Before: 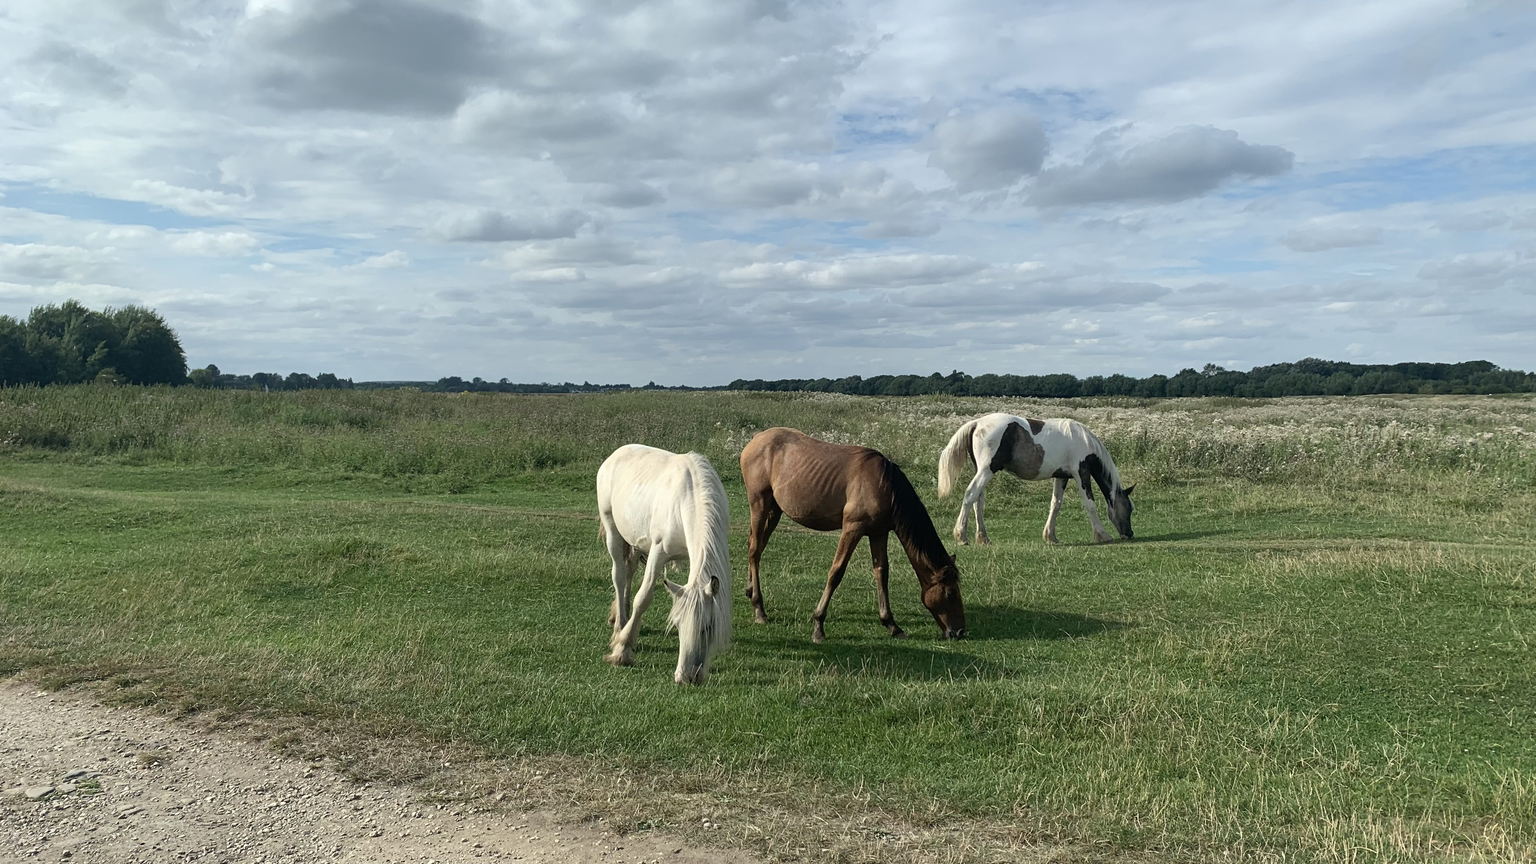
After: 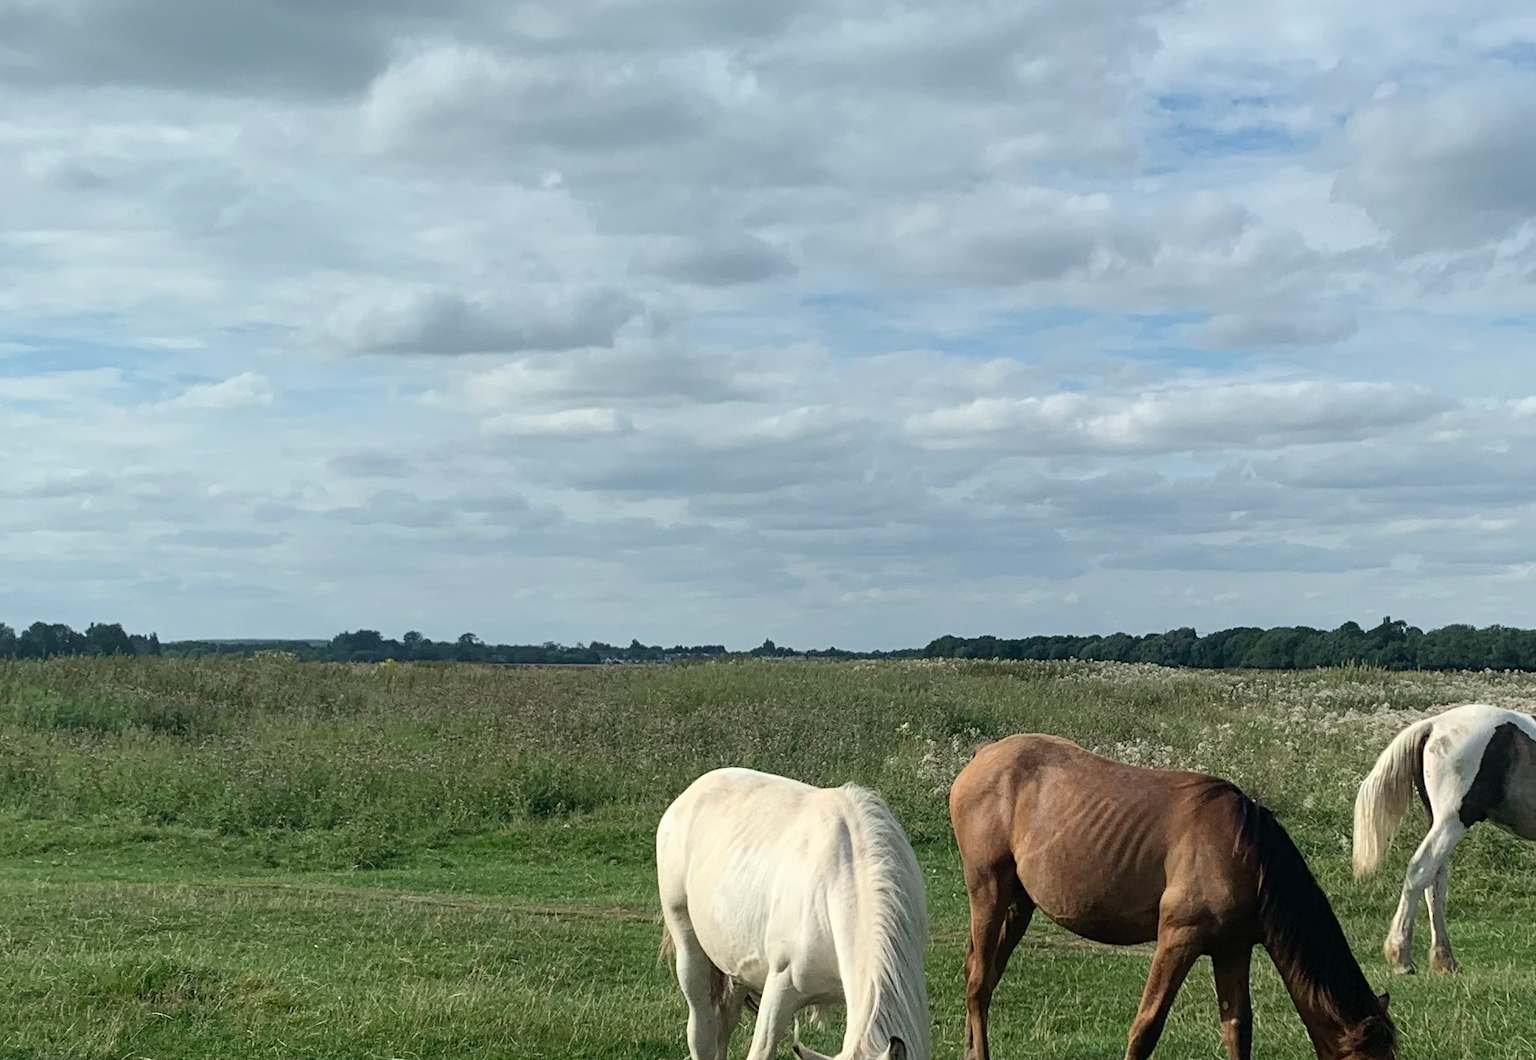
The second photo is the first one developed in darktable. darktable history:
sharpen: radius 5.368, amount 0.311, threshold 26.84
crop: left 17.912%, top 7.886%, right 33.033%, bottom 31.957%
